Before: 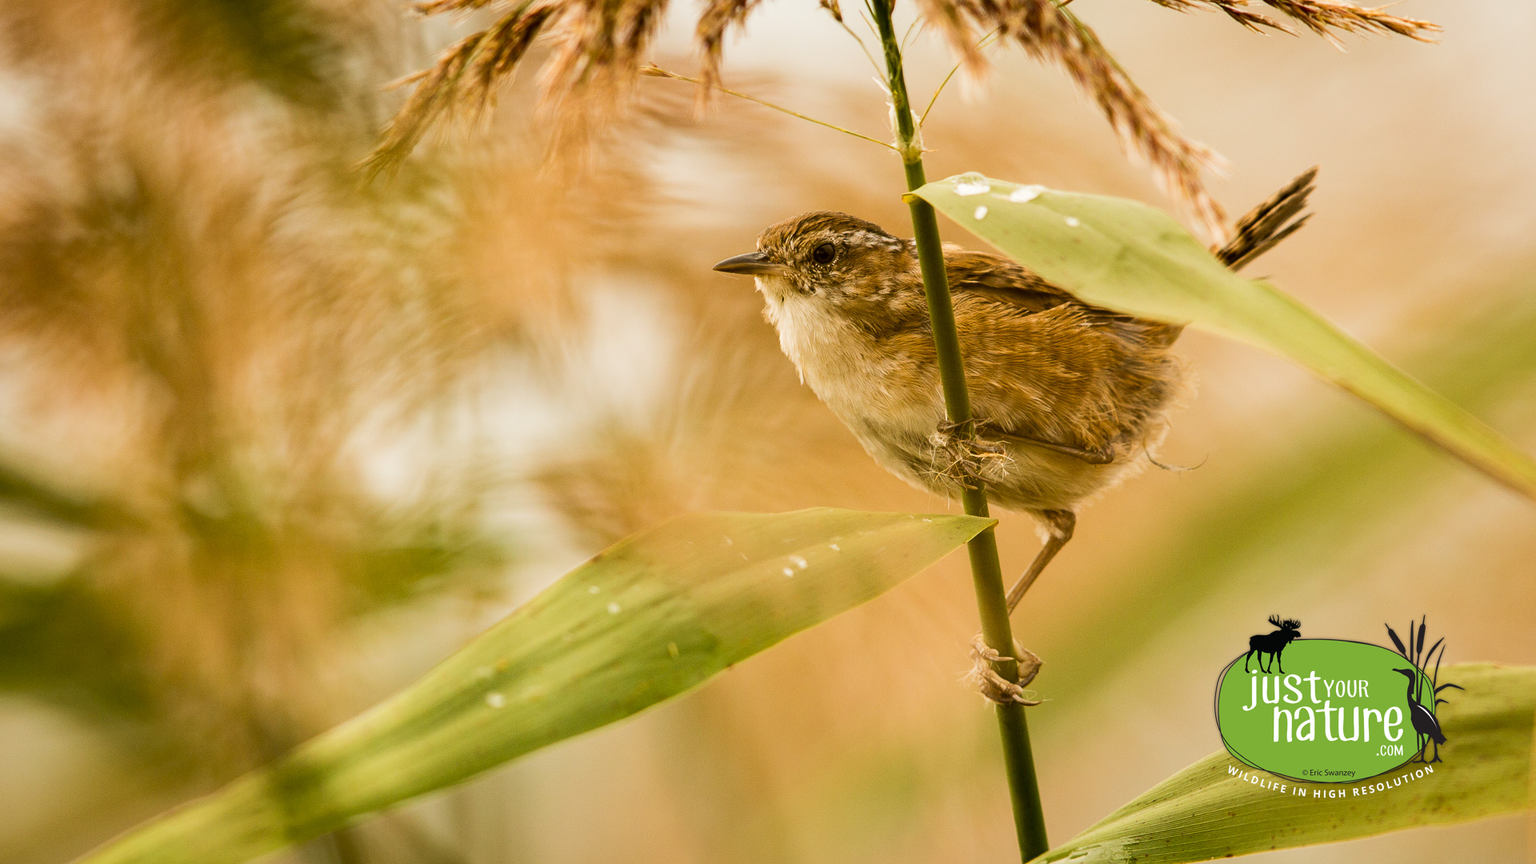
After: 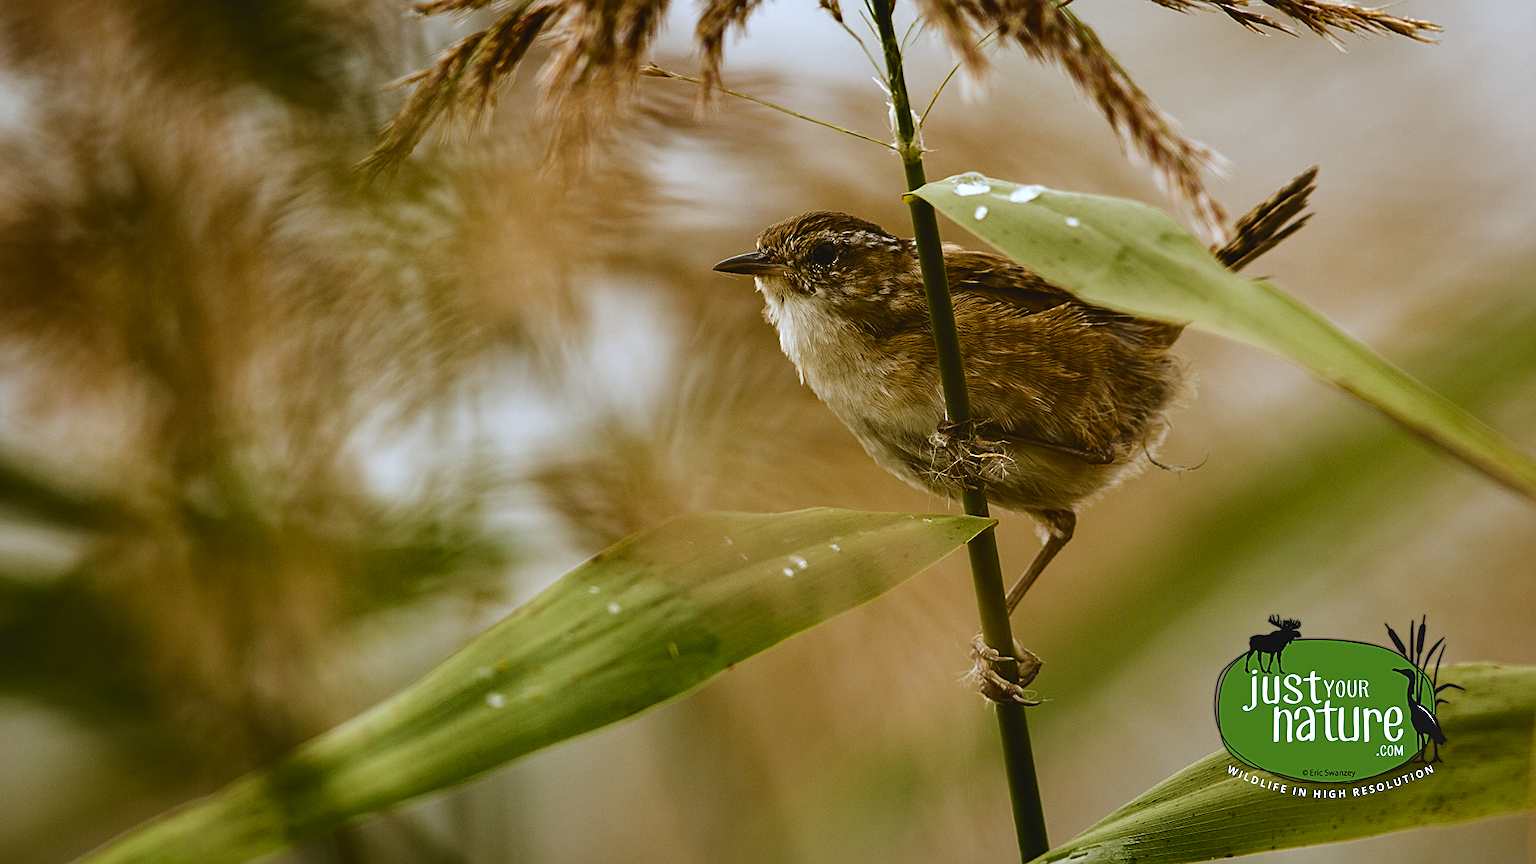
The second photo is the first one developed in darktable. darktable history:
exposure: black level correction -0.041, exposure 0.064 EV, compensate highlight preservation false
white balance: red 0.926, green 1.003, blue 1.133
sharpen: on, module defaults
contrast brightness saturation: brightness -0.52
tone equalizer: on, module defaults
